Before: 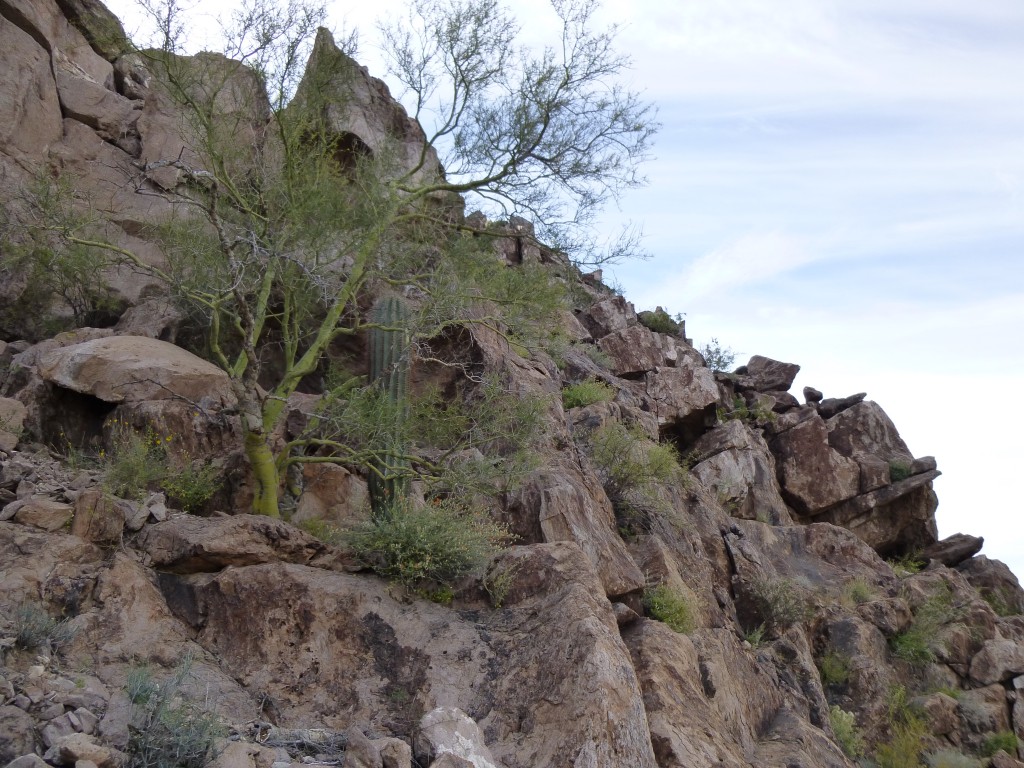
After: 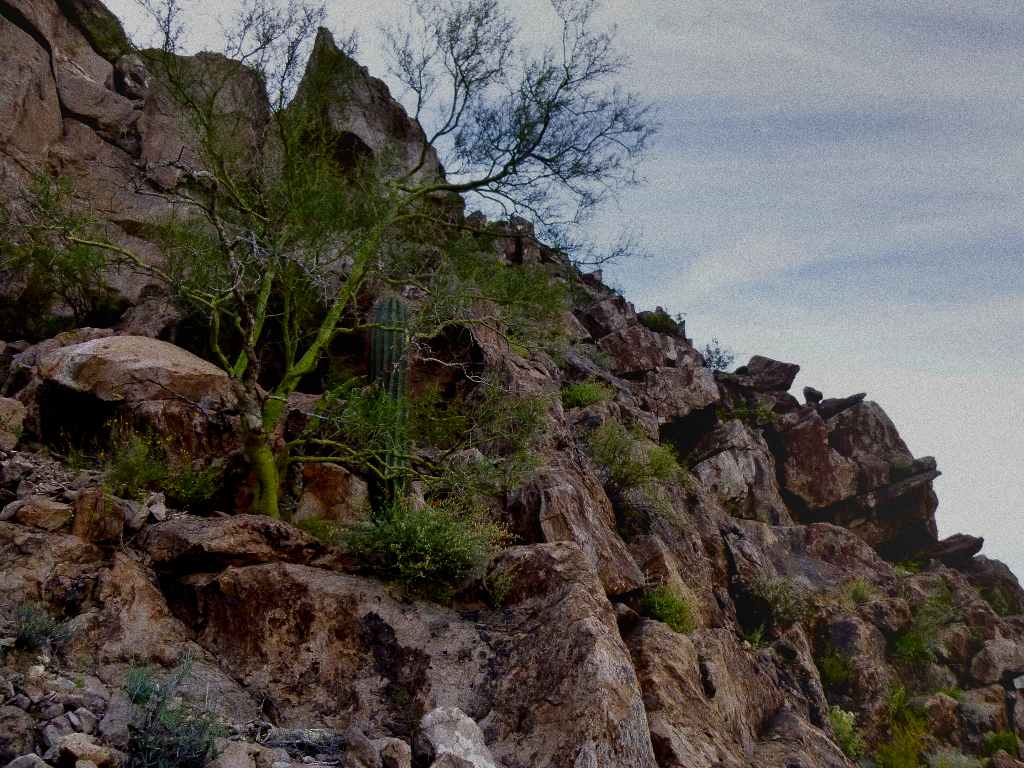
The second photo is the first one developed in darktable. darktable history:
shadows and highlights: low approximation 0.01, soften with gaussian
bloom: size 40%
contrast brightness saturation: contrast 0.09, brightness -0.59, saturation 0.17
rgb levels: levels [[0.013, 0.434, 0.89], [0, 0.5, 1], [0, 0.5, 1]]
filmic rgb: black relative exposure -7.65 EV, white relative exposure 4.56 EV, hardness 3.61
grain: coarseness 0.09 ISO, strength 40%
